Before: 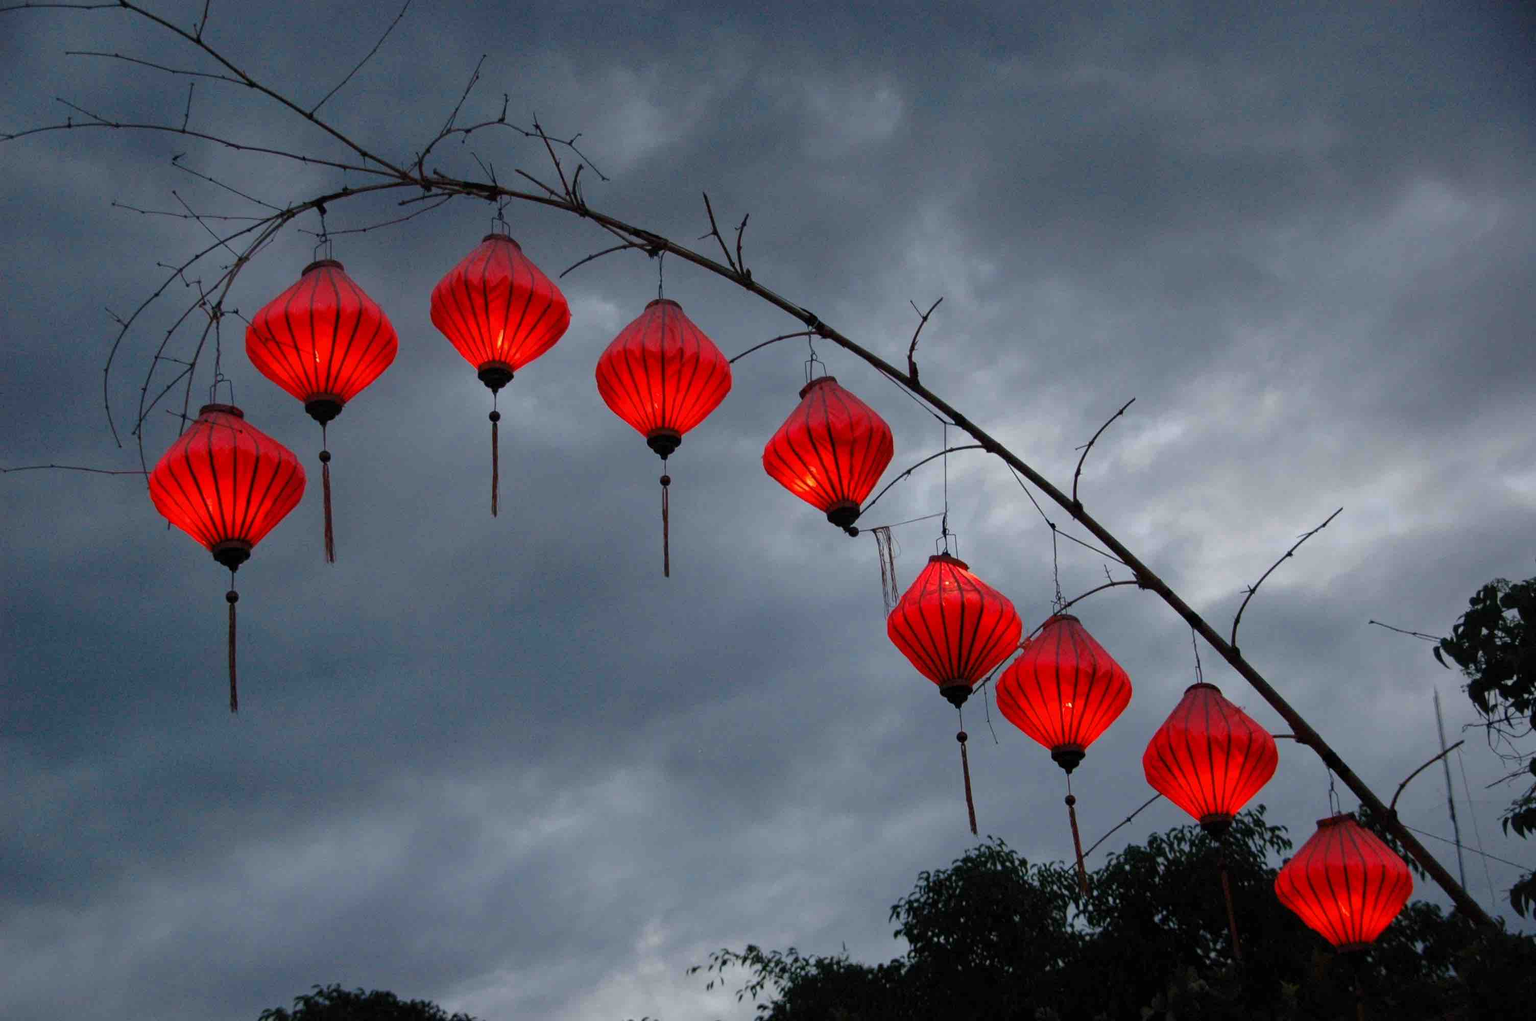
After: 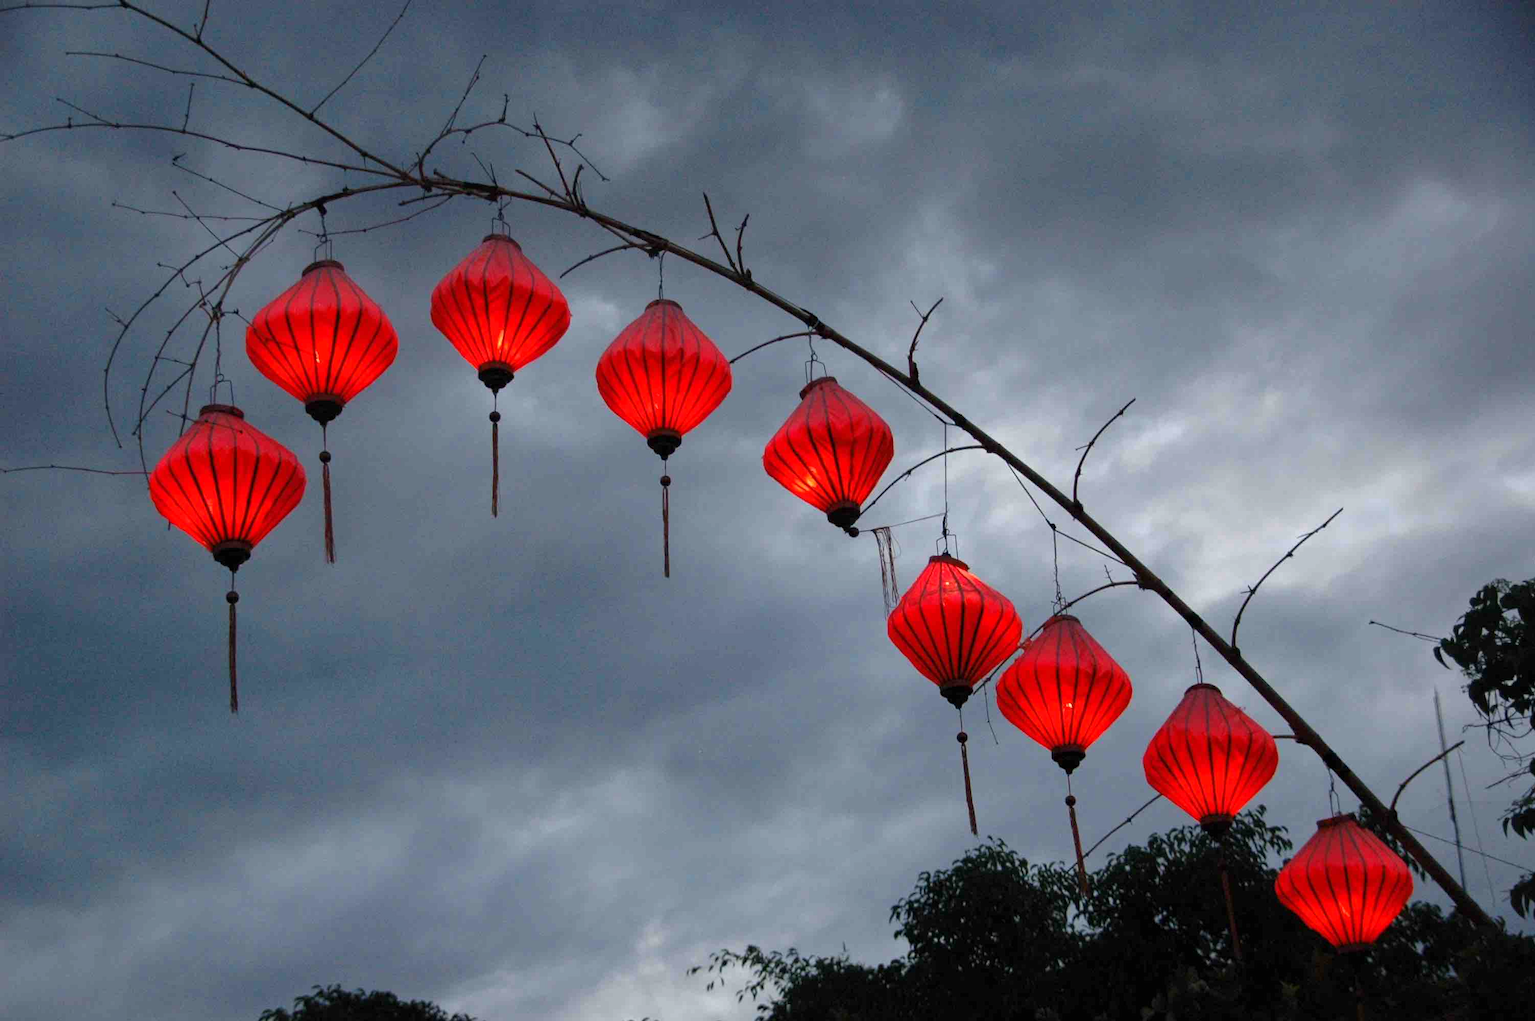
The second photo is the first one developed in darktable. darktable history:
exposure: exposure 0.295 EV, compensate highlight preservation false
